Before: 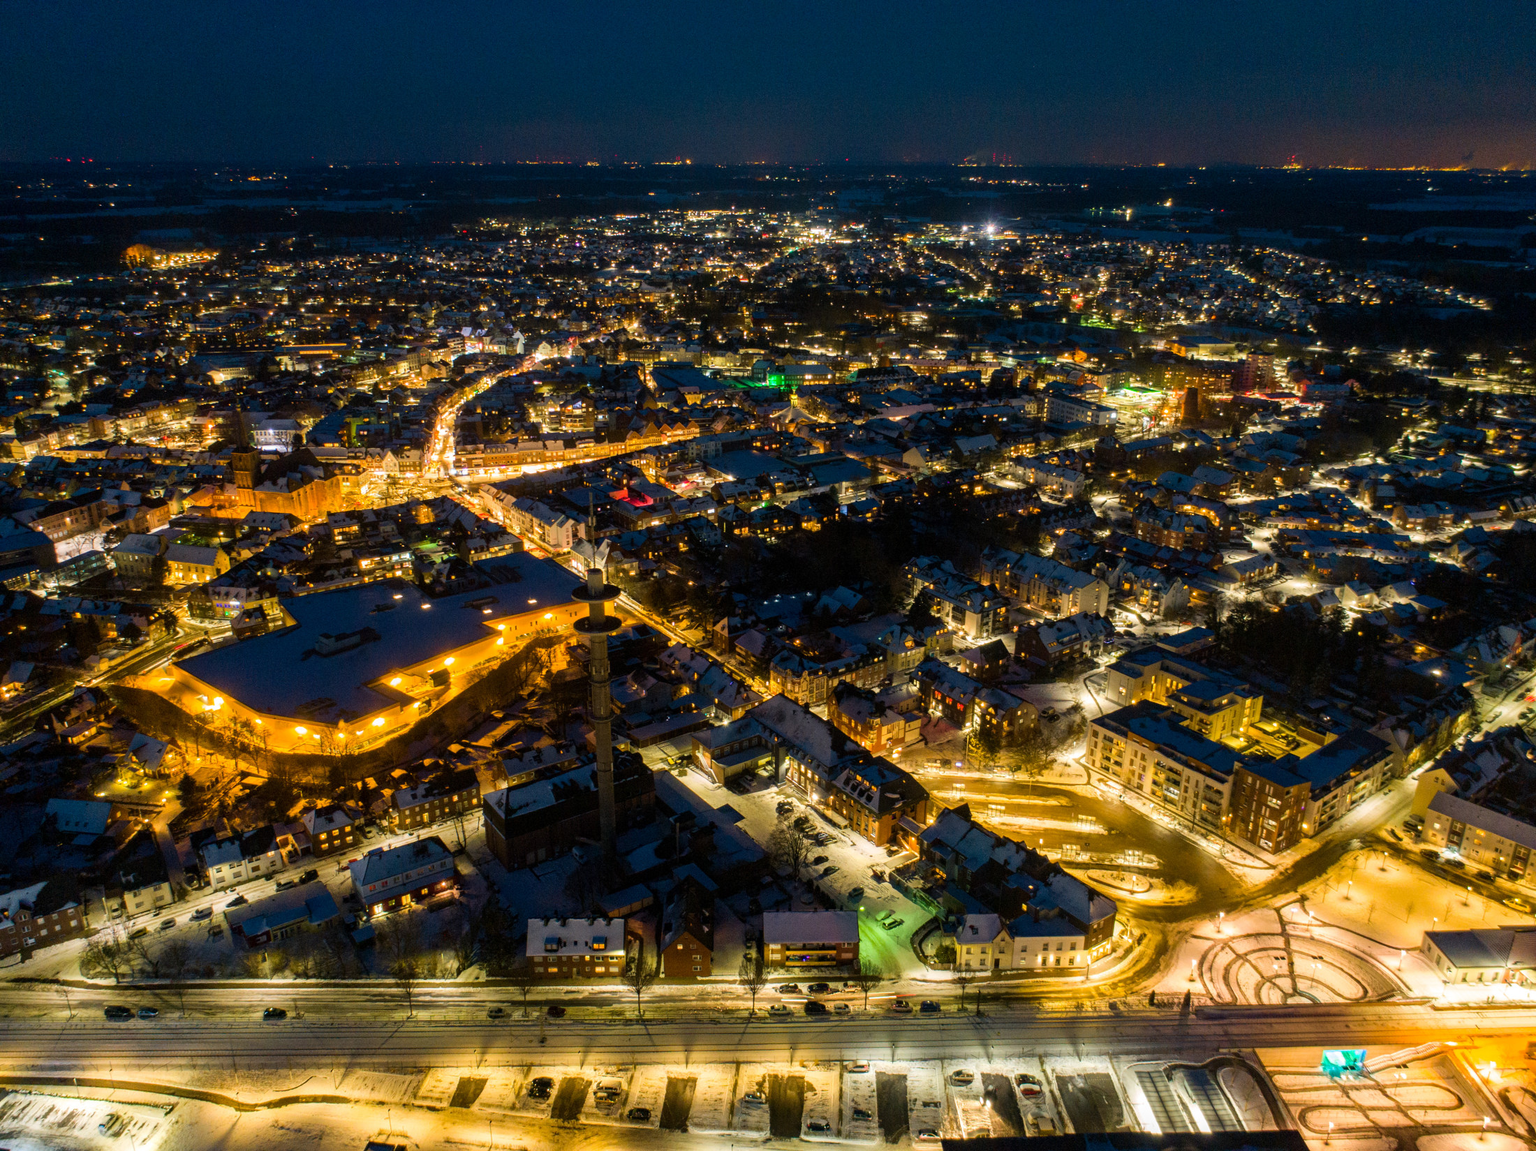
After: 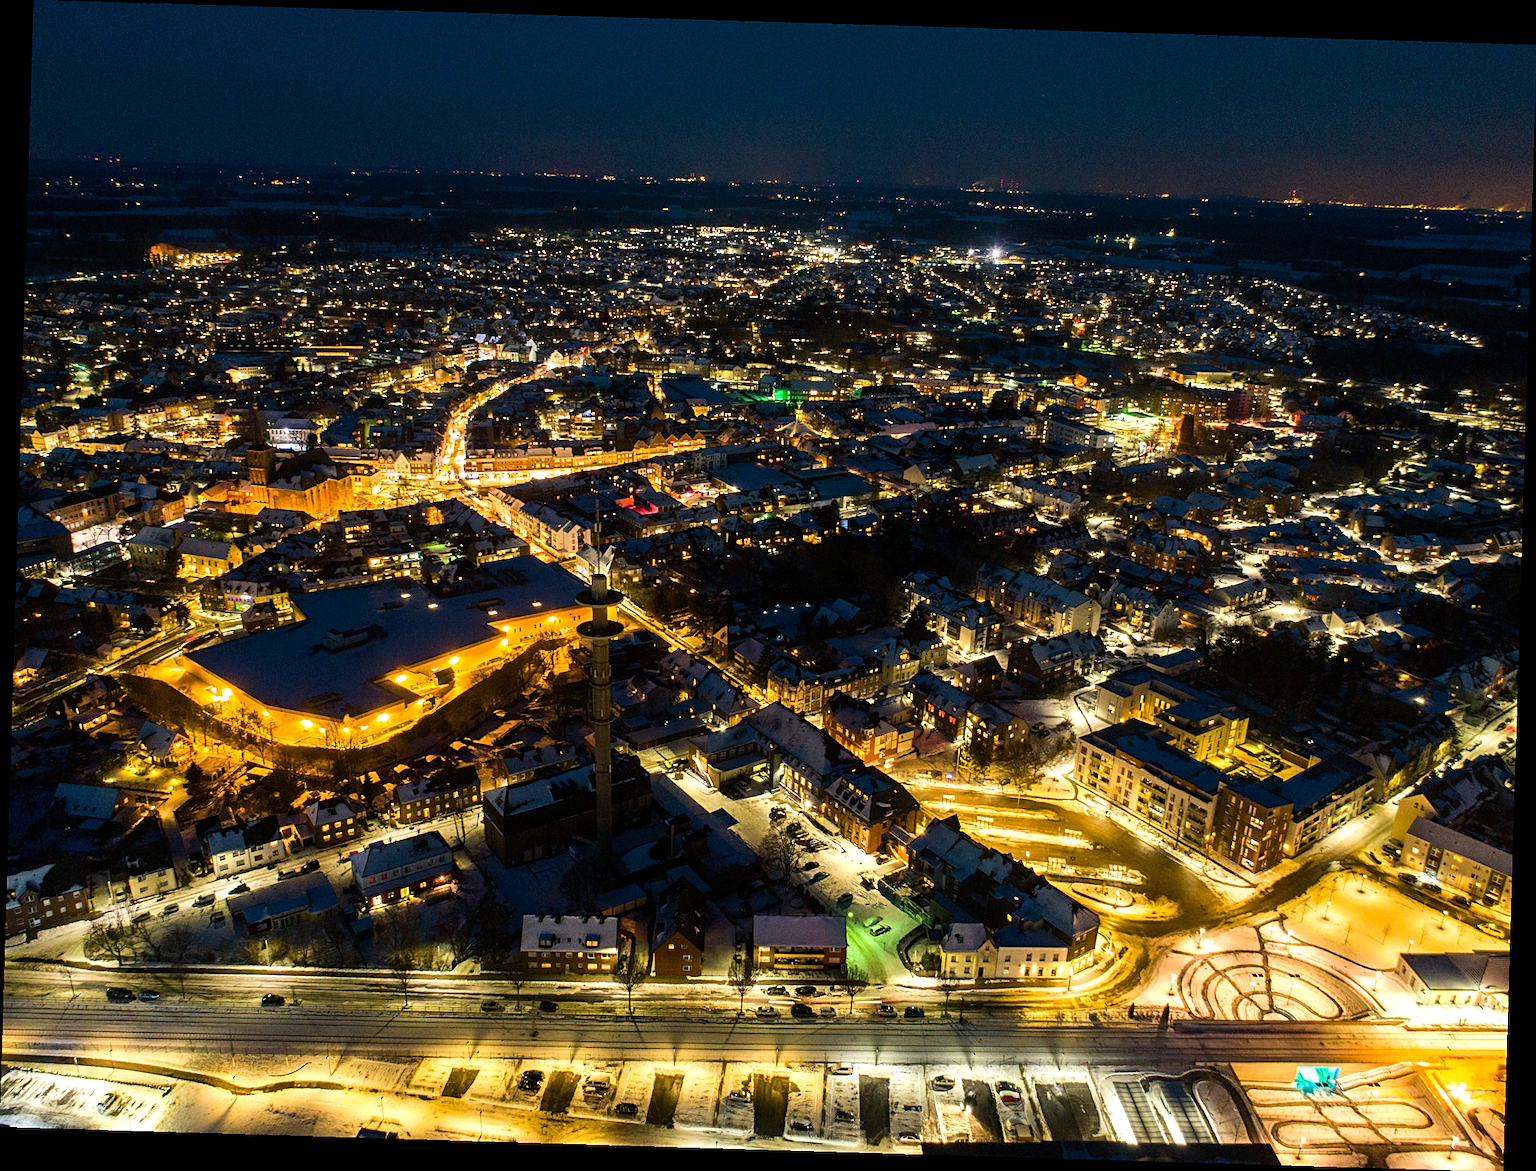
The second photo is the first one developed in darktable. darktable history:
sharpen: on, module defaults
rotate and perspective: rotation 1.72°, automatic cropping off
tone equalizer: -8 EV -0.417 EV, -7 EV -0.389 EV, -6 EV -0.333 EV, -5 EV -0.222 EV, -3 EV 0.222 EV, -2 EV 0.333 EV, -1 EV 0.389 EV, +0 EV 0.417 EV, edges refinement/feathering 500, mask exposure compensation -1.57 EV, preserve details no
